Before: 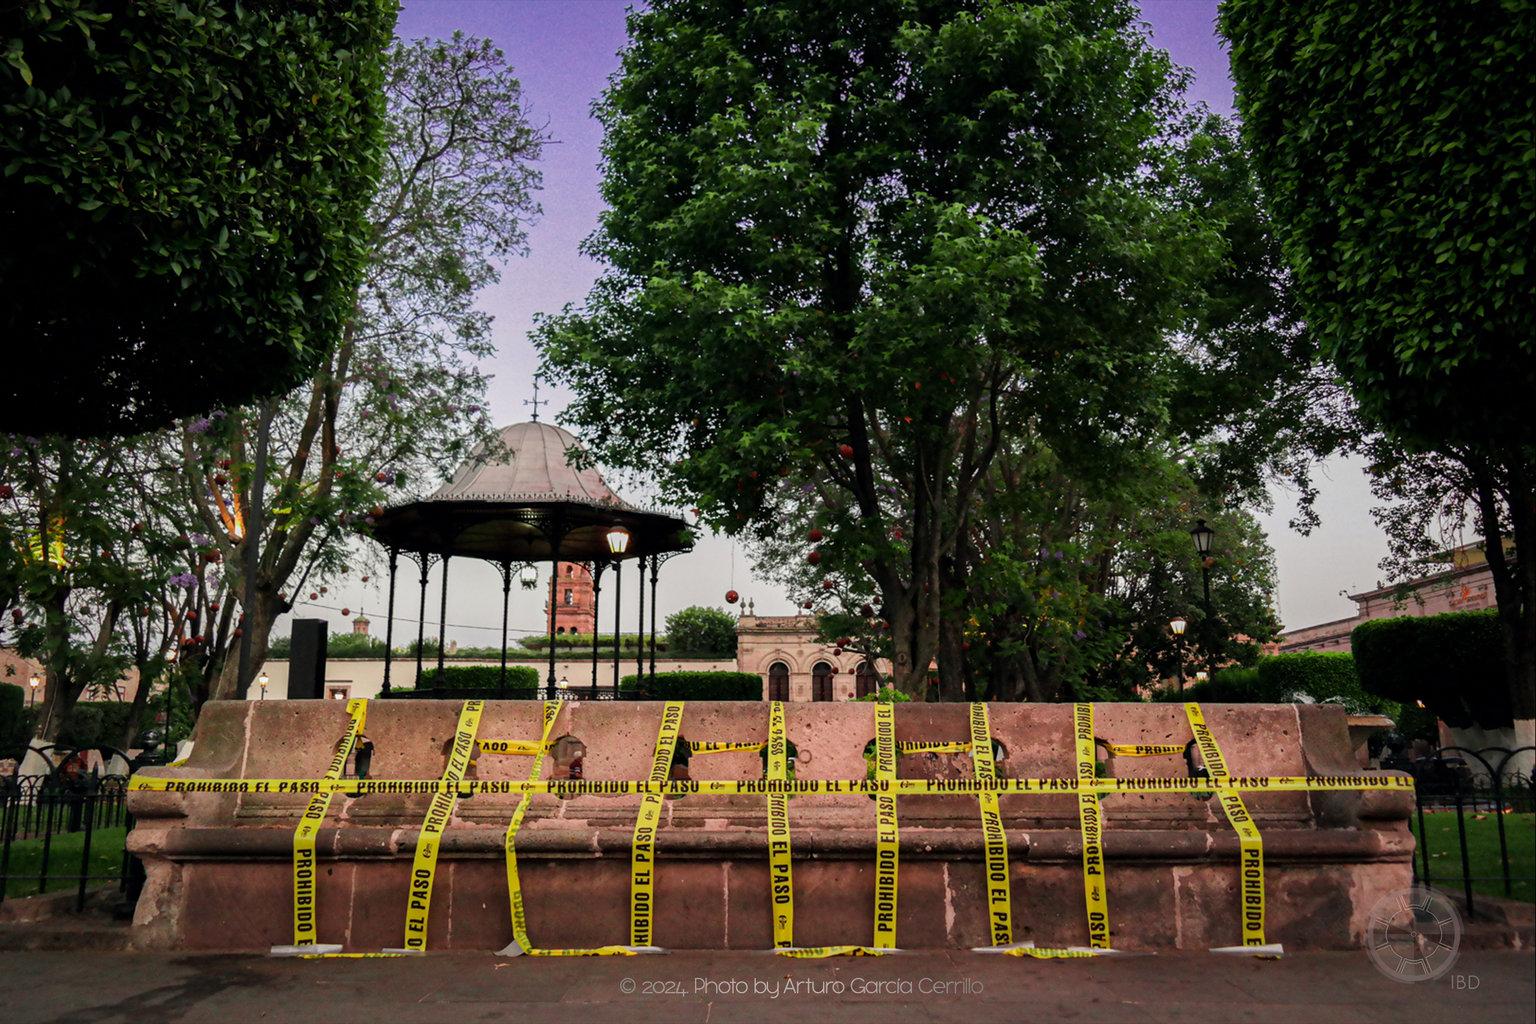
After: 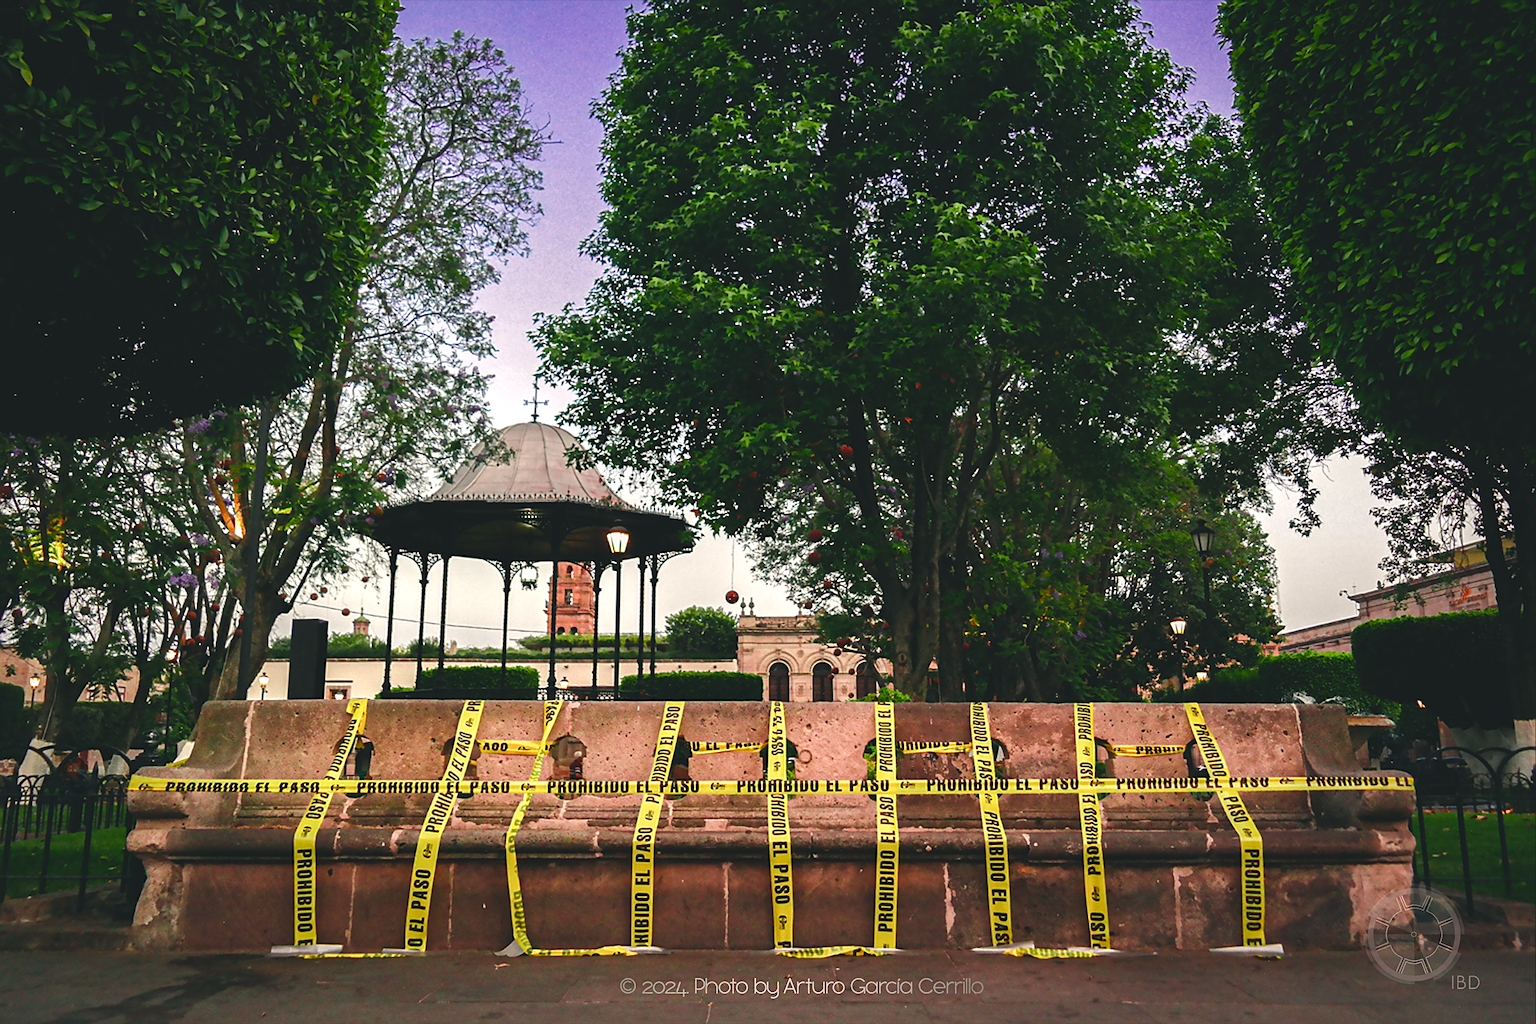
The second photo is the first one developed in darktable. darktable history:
sharpen: on, module defaults
color balance: output saturation 110%
shadows and highlights: shadows 10, white point adjustment 1, highlights -40
exposure: black level correction -0.023, exposure -0.039 EV, compensate highlight preservation false
color balance rgb: shadows lift › chroma 2.79%, shadows lift › hue 190.66°, power › hue 171.85°, highlights gain › chroma 2.16%, highlights gain › hue 75.26°, global offset › luminance -0.51%, perceptual saturation grading › highlights -33.8%, perceptual saturation grading › mid-tones 14.98%, perceptual saturation grading › shadows 48.43%, perceptual brilliance grading › highlights 15.68%, perceptual brilliance grading › mid-tones 6.62%, perceptual brilliance grading › shadows -14.98%, global vibrance 11.32%, contrast 5.05%
